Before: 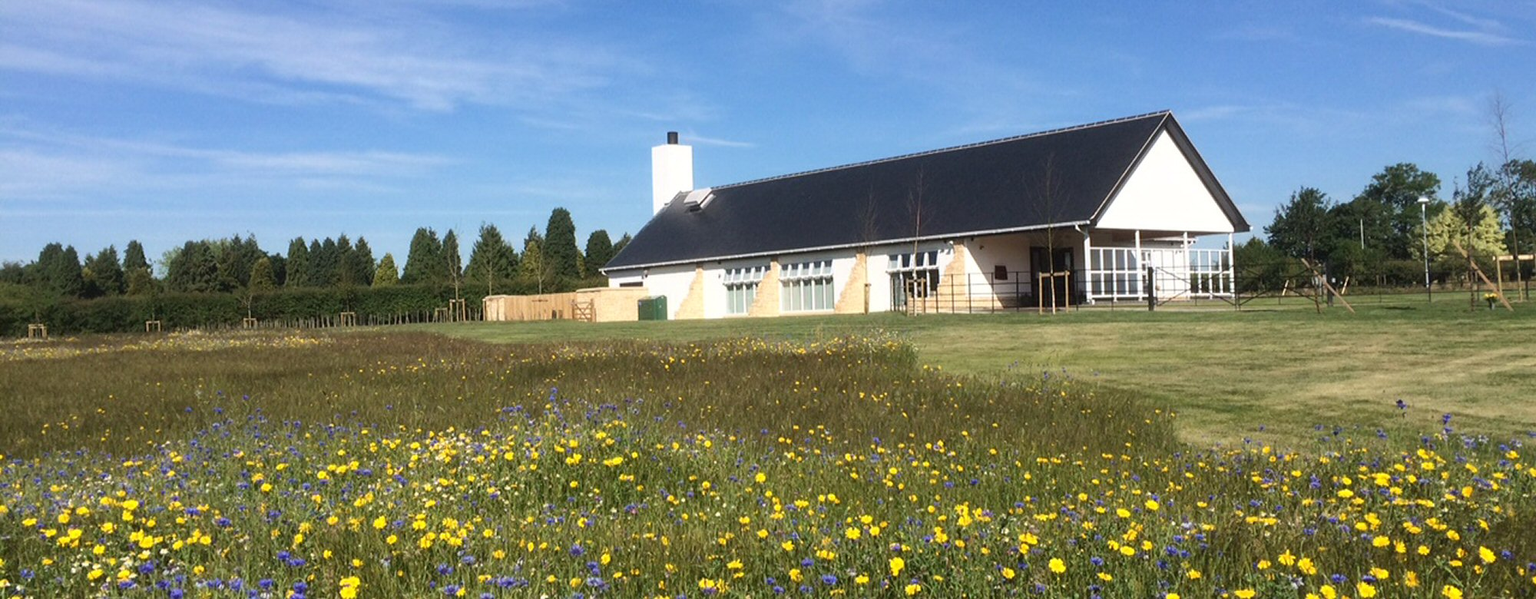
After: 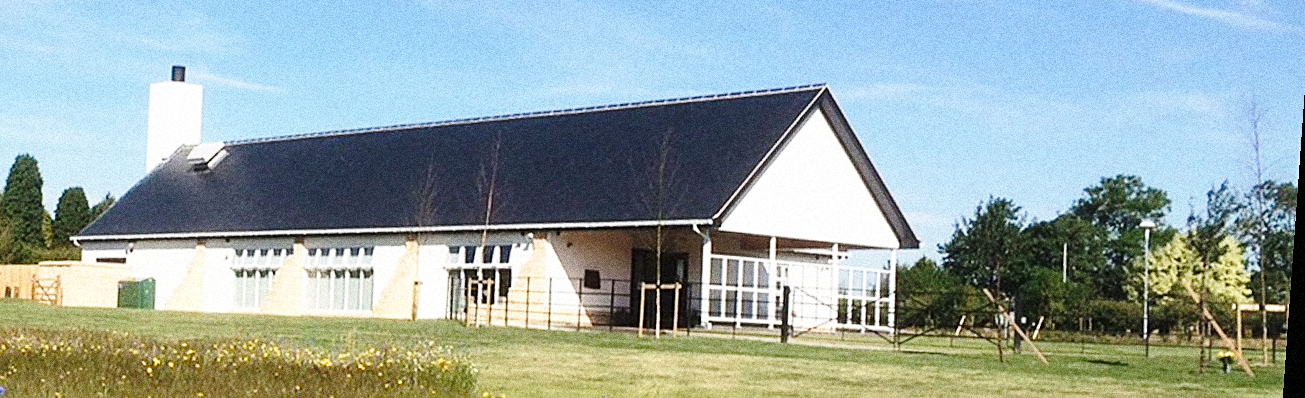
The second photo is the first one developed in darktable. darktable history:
rotate and perspective: rotation 4.1°, automatic cropping off
rgb levels: preserve colors max RGB
vignetting: fall-off start 100%, brightness -0.406, saturation -0.3, width/height ratio 1.324, dithering 8-bit output, unbound false
crop: left 36.005%, top 18.293%, right 0.31%, bottom 38.444%
sharpen: on, module defaults
grain: coarseness 14.49 ISO, strength 48.04%, mid-tones bias 35%
base curve: curves: ch0 [(0, 0) (0.028, 0.03) (0.121, 0.232) (0.46, 0.748) (0.859, 0.968) (1, 1)], preserve colors none
